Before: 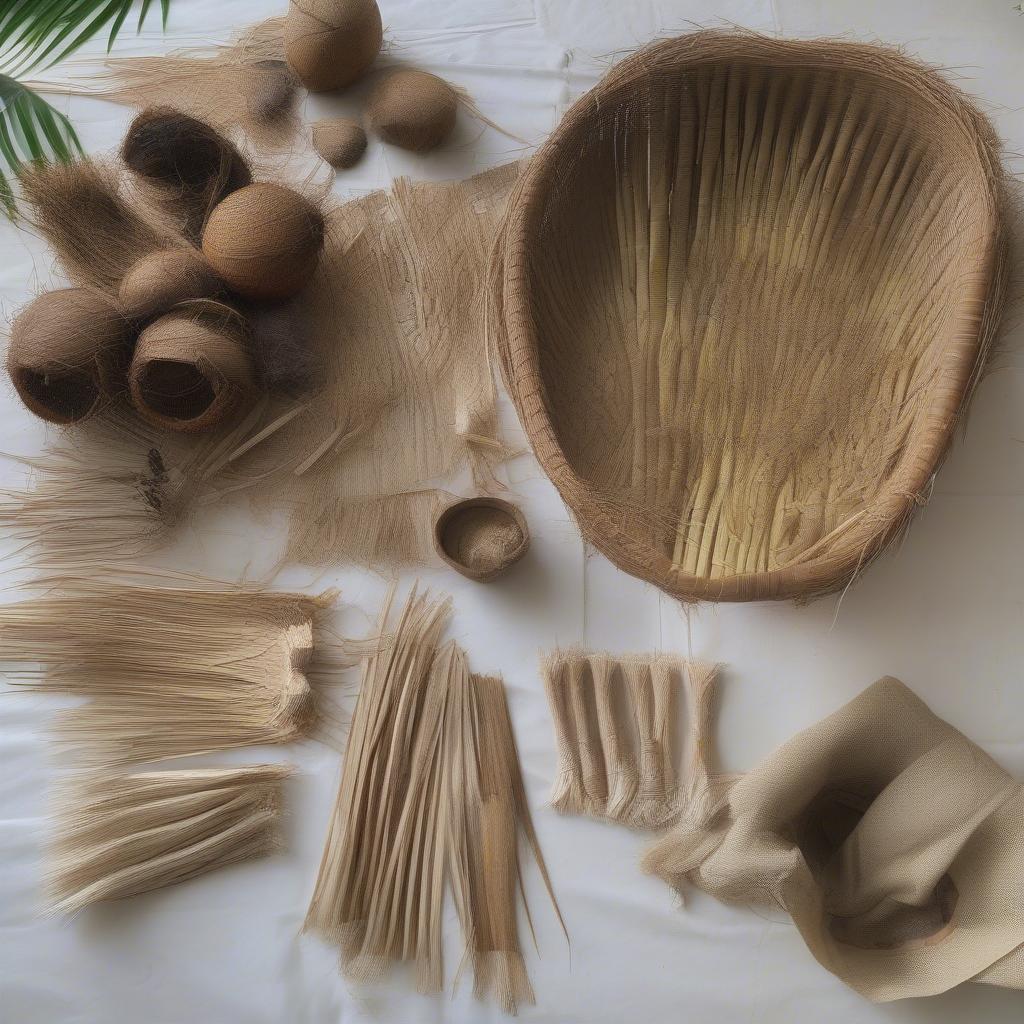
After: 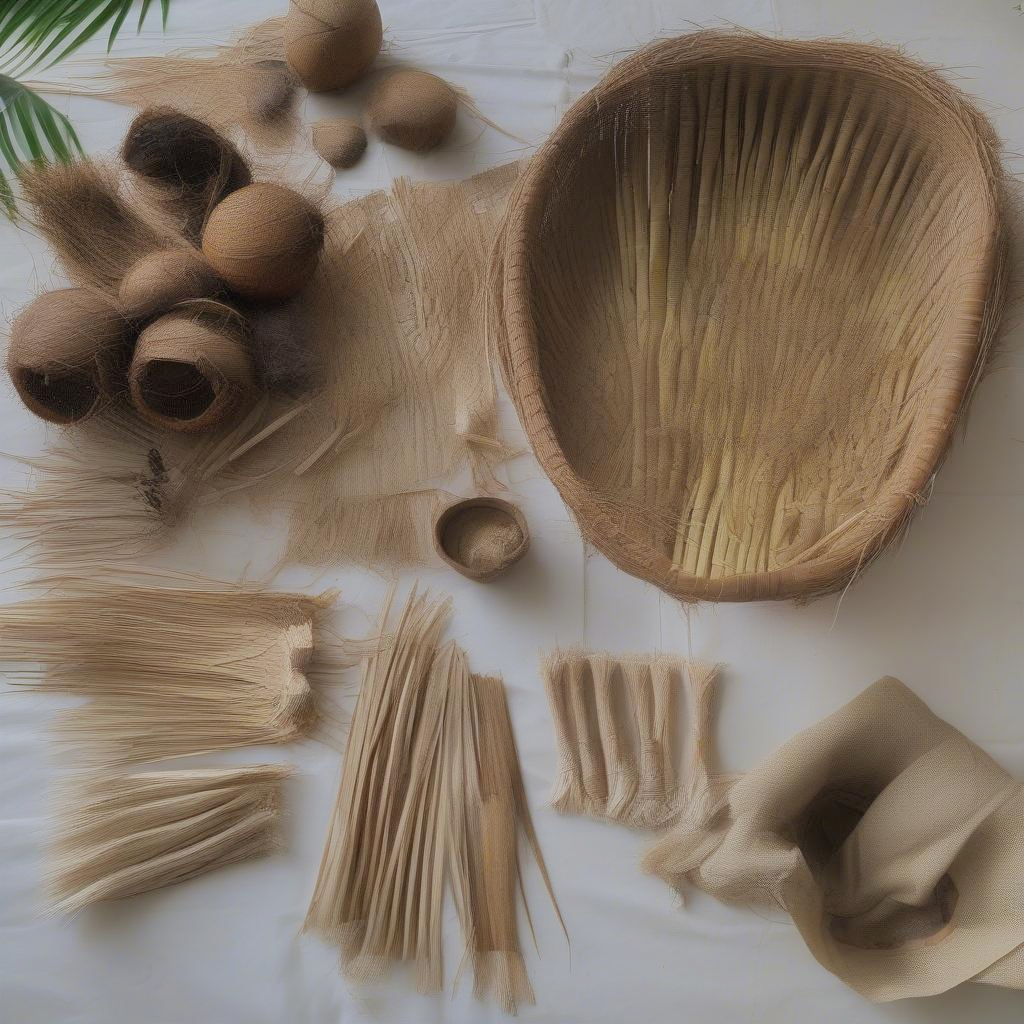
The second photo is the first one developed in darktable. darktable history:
filmic rgb: black relative exposure -13.13 EV, white relative exposure 4.05 EV, target white luminance 85.017%, hardness 6.28, latitude 42.27%, contrast 0.86, shadows ↔ highlights balance 9.21%, add noise in highlights 0.101, color science v4 (2020), type of noise poissonian
